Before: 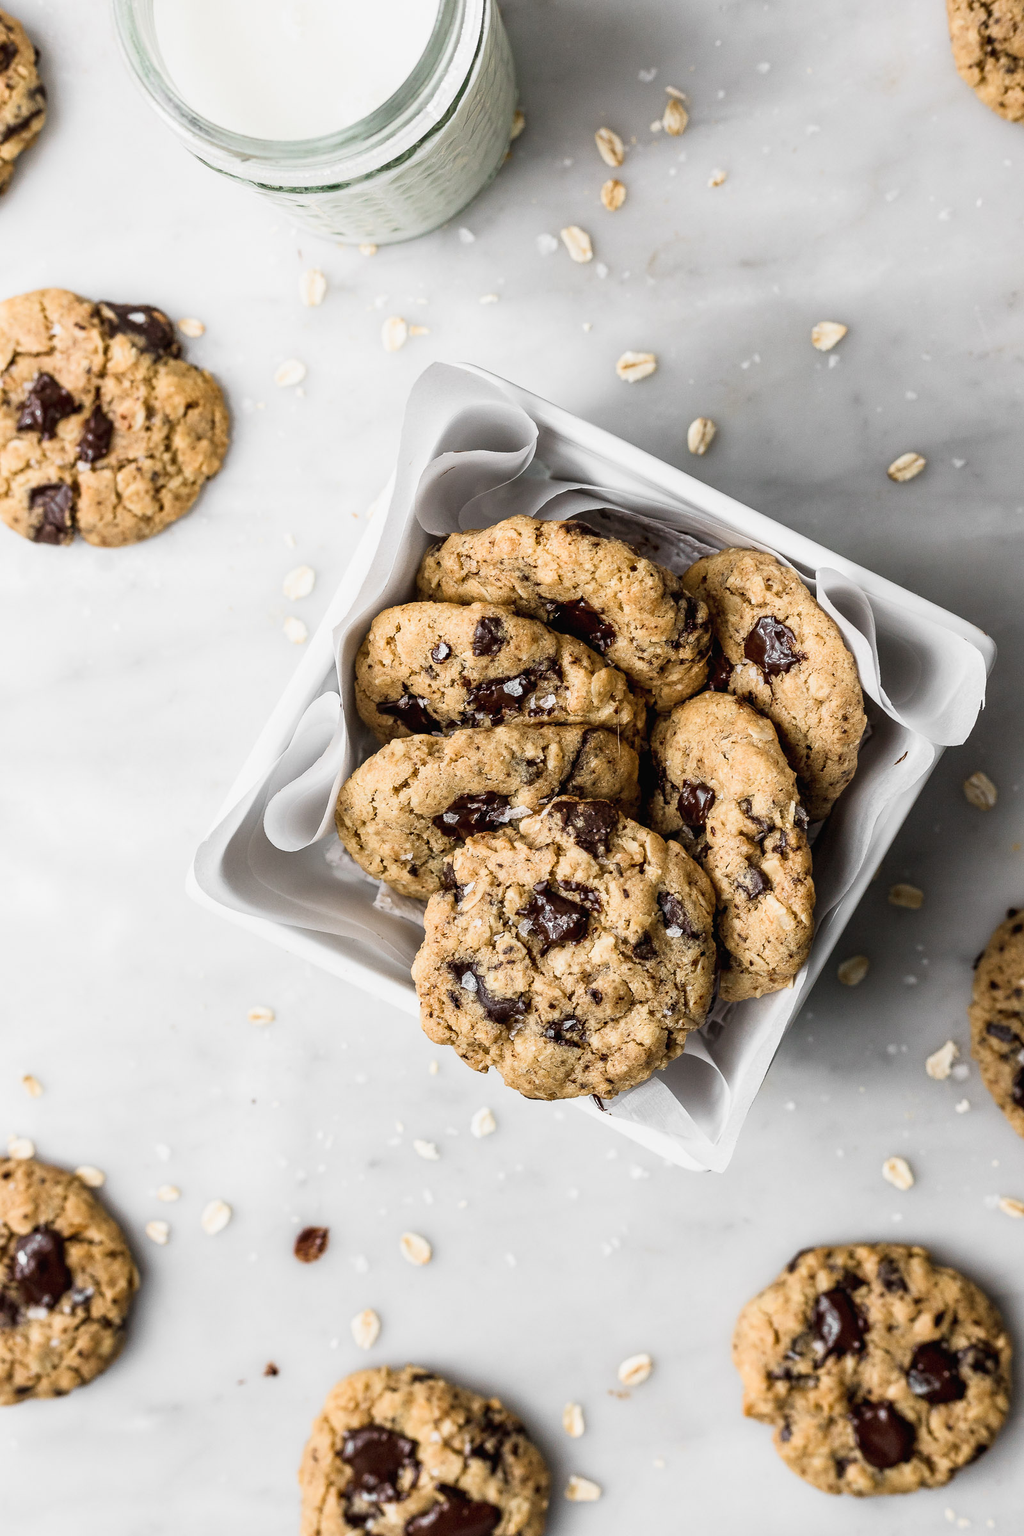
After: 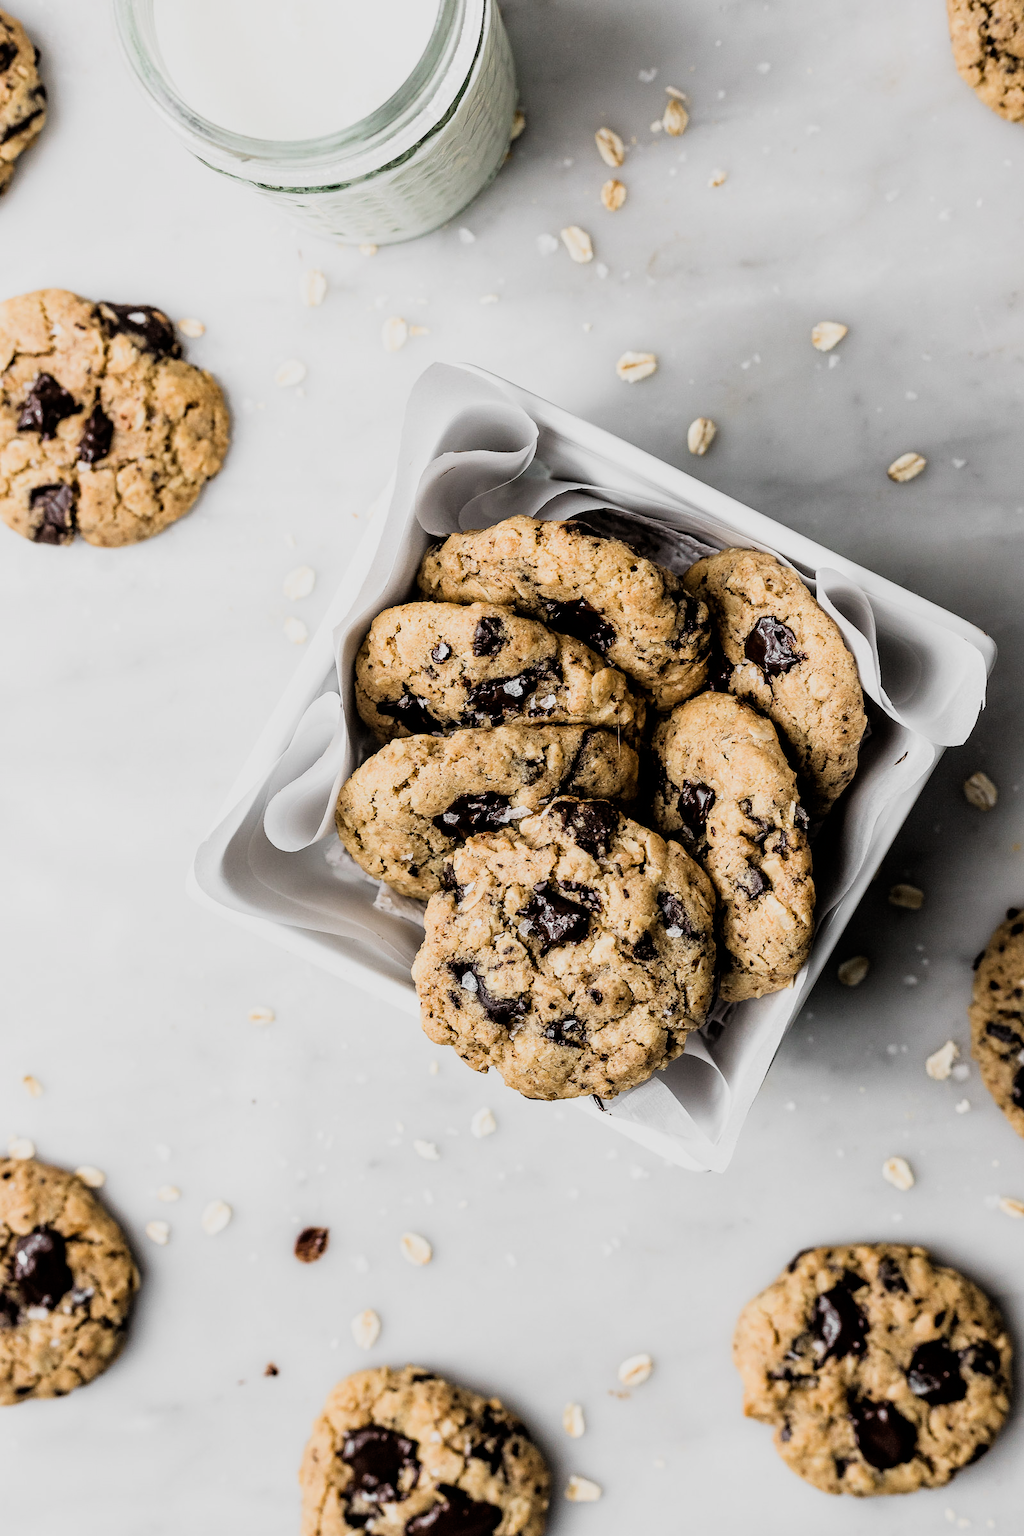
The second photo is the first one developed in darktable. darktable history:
exposure: black level correction 0, compensate exposure bias true, compensate highlight preservation false
filmic rgb: black relative exposure -5 EV, white relative exposure 3.5 EV, hardness 3.19, contrast 1.2, highlights saturation mix -50%
